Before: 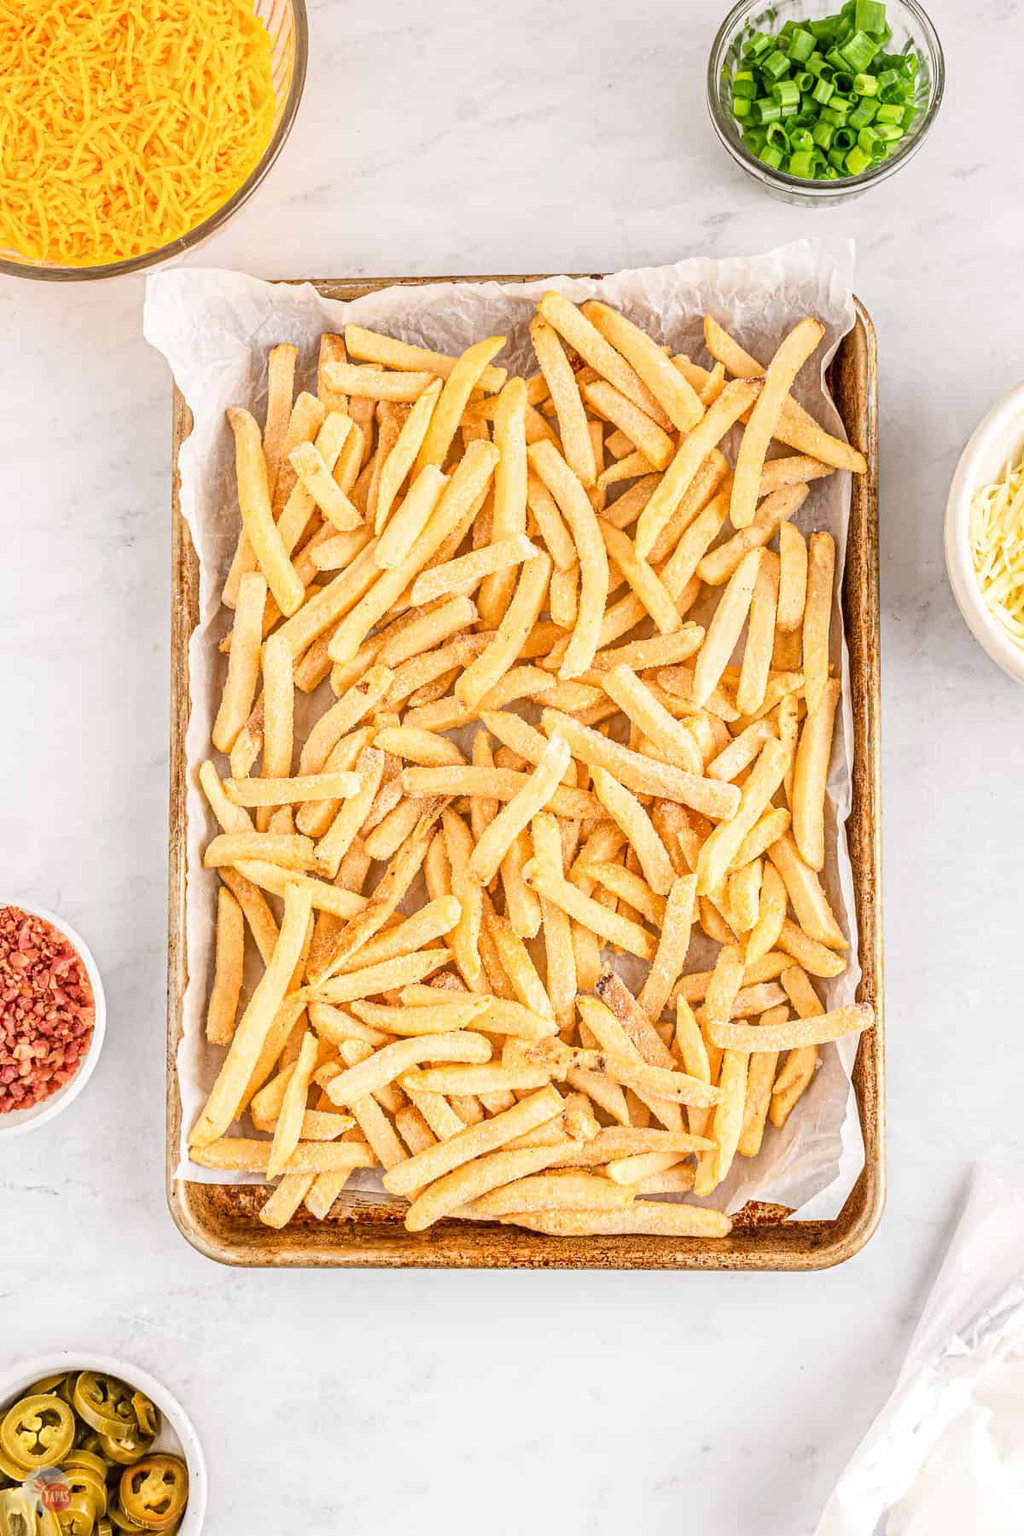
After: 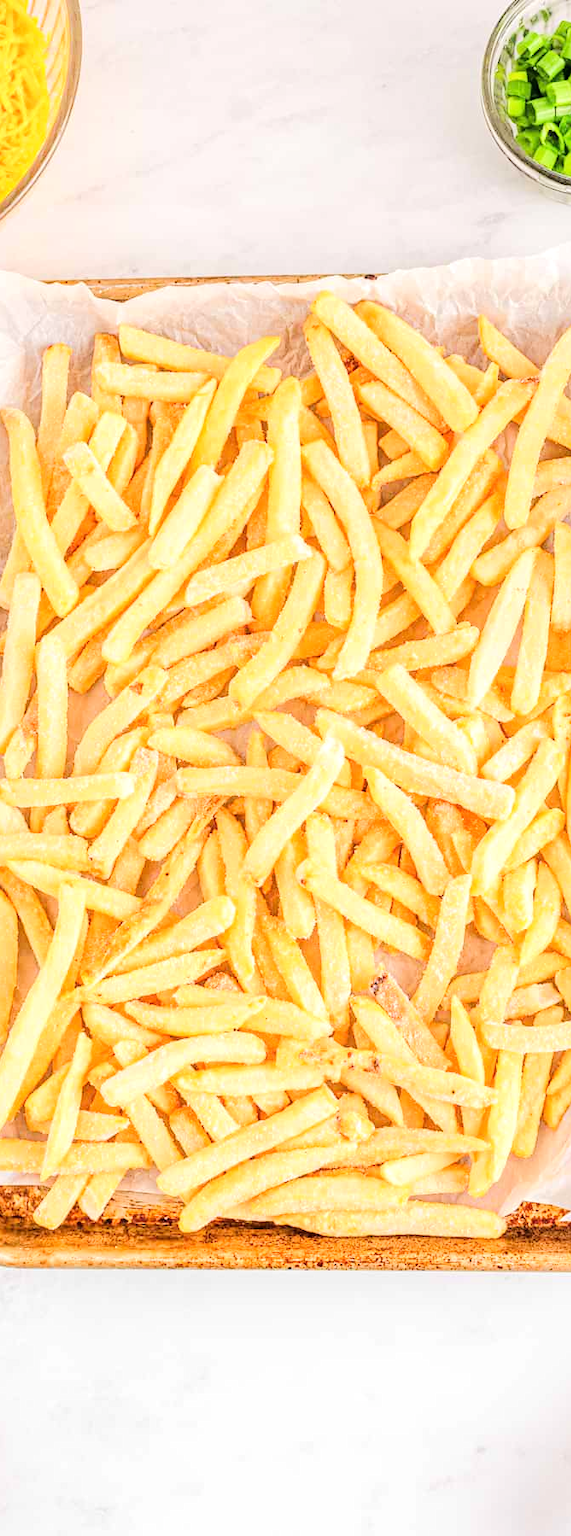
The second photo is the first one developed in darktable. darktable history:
tone equalizer: -7 EV 0.161 EV, -6 EV 0.567 EV, -5 EV 1.13 EV, -4 EV 1.35 EV, -3 EV 1.12 EV, -2 EV 0.6 EV, -1 EV 0.165 EV, edges refinement/feathering 500, mask exposure compensation -1.57 EV, preserve details no
crop: left 22.138%, right 22.063%, bottom 0.003%
